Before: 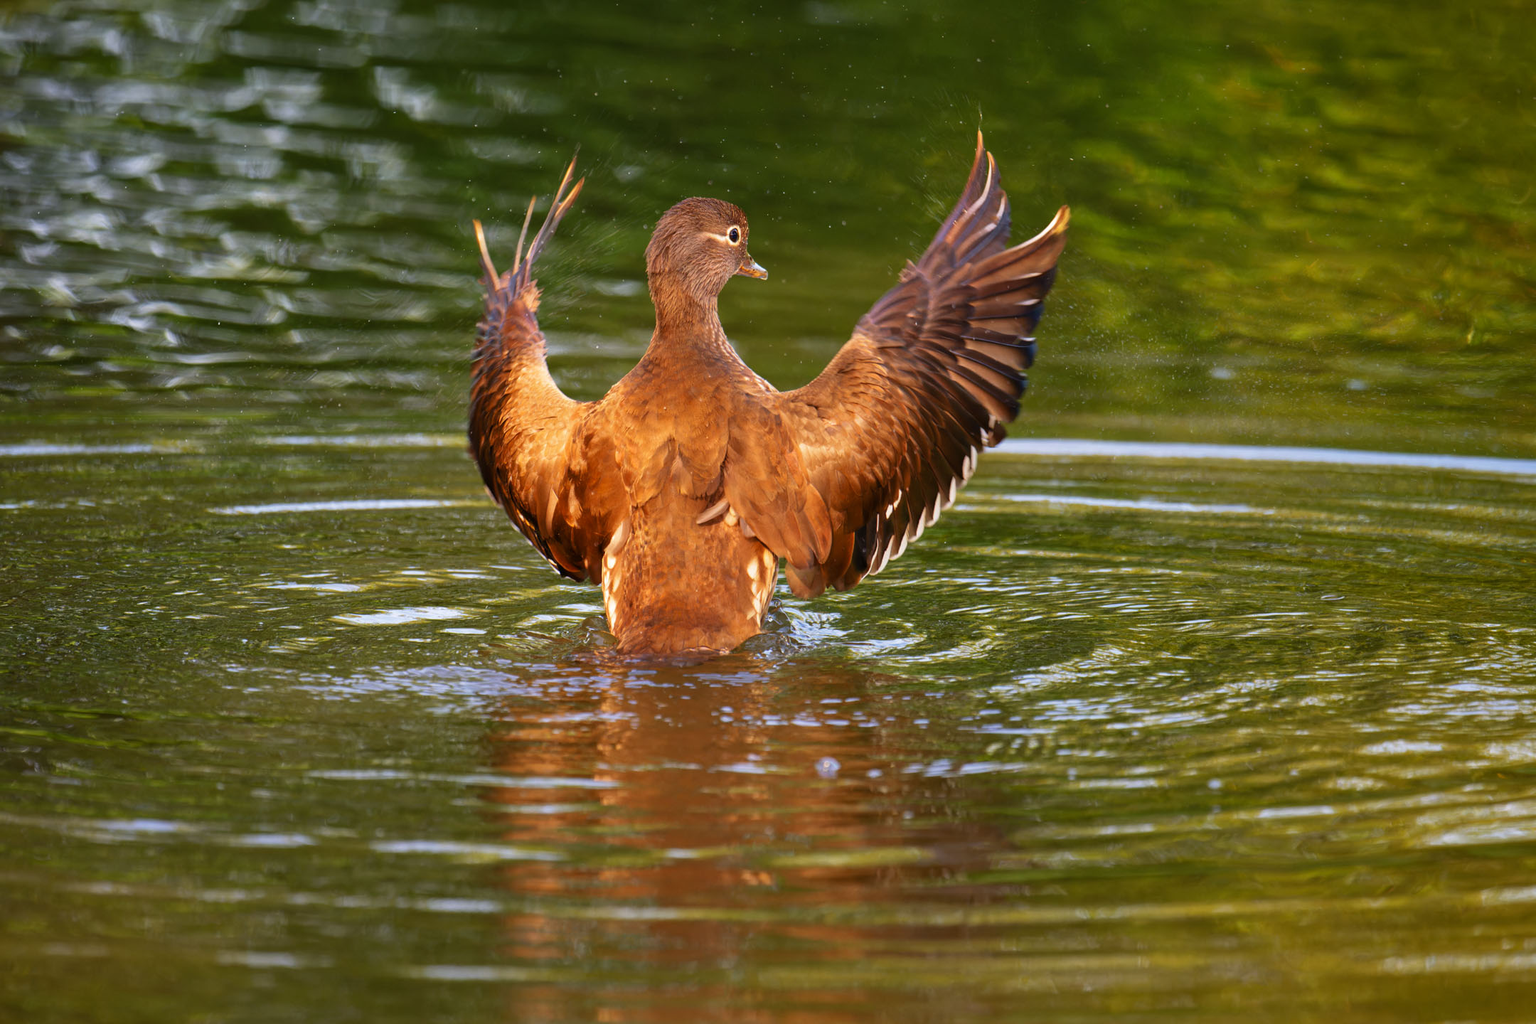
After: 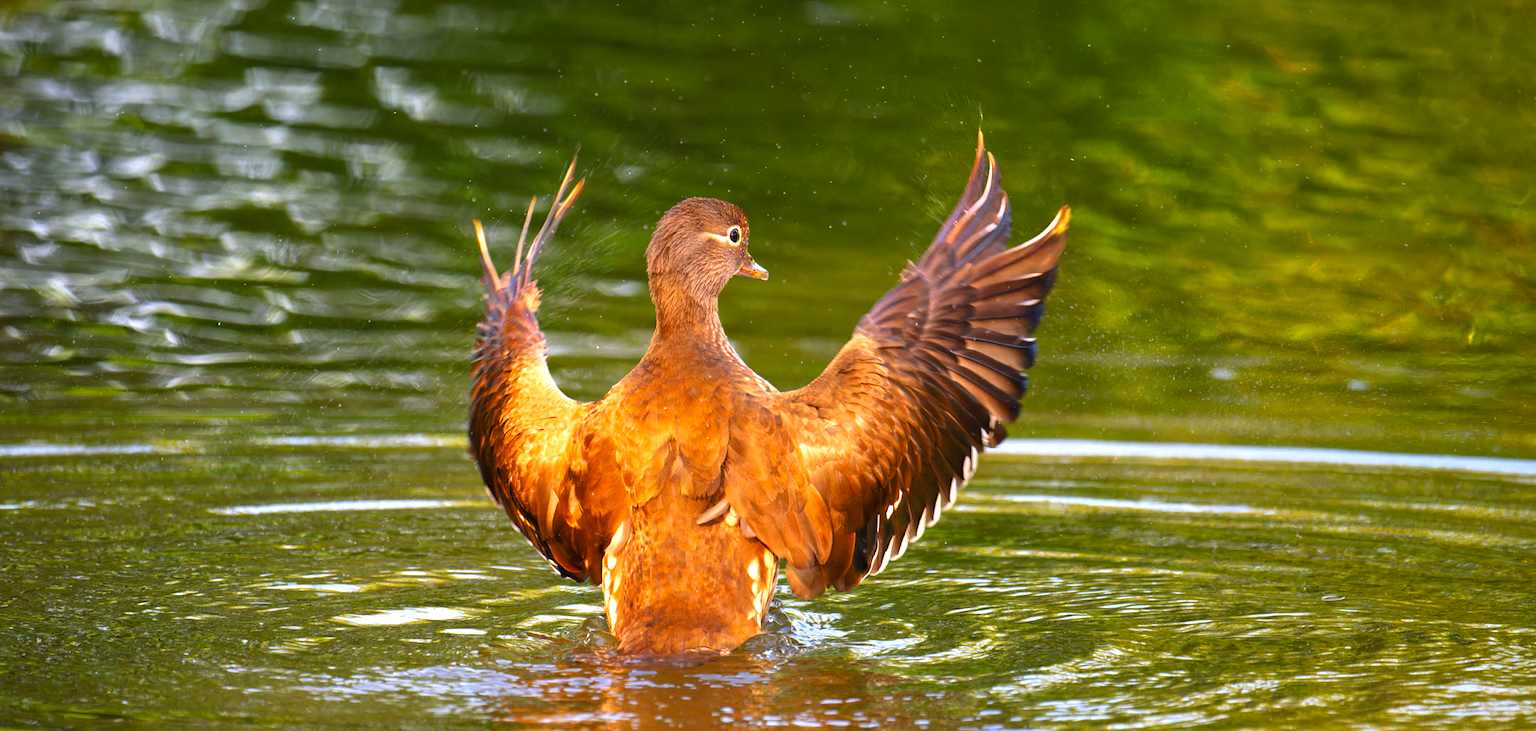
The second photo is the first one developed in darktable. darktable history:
crop: bottom 28.576%
color balance: output saturation 110%
exposure: exposure 0.661 EV, compensate highlight preservation false
